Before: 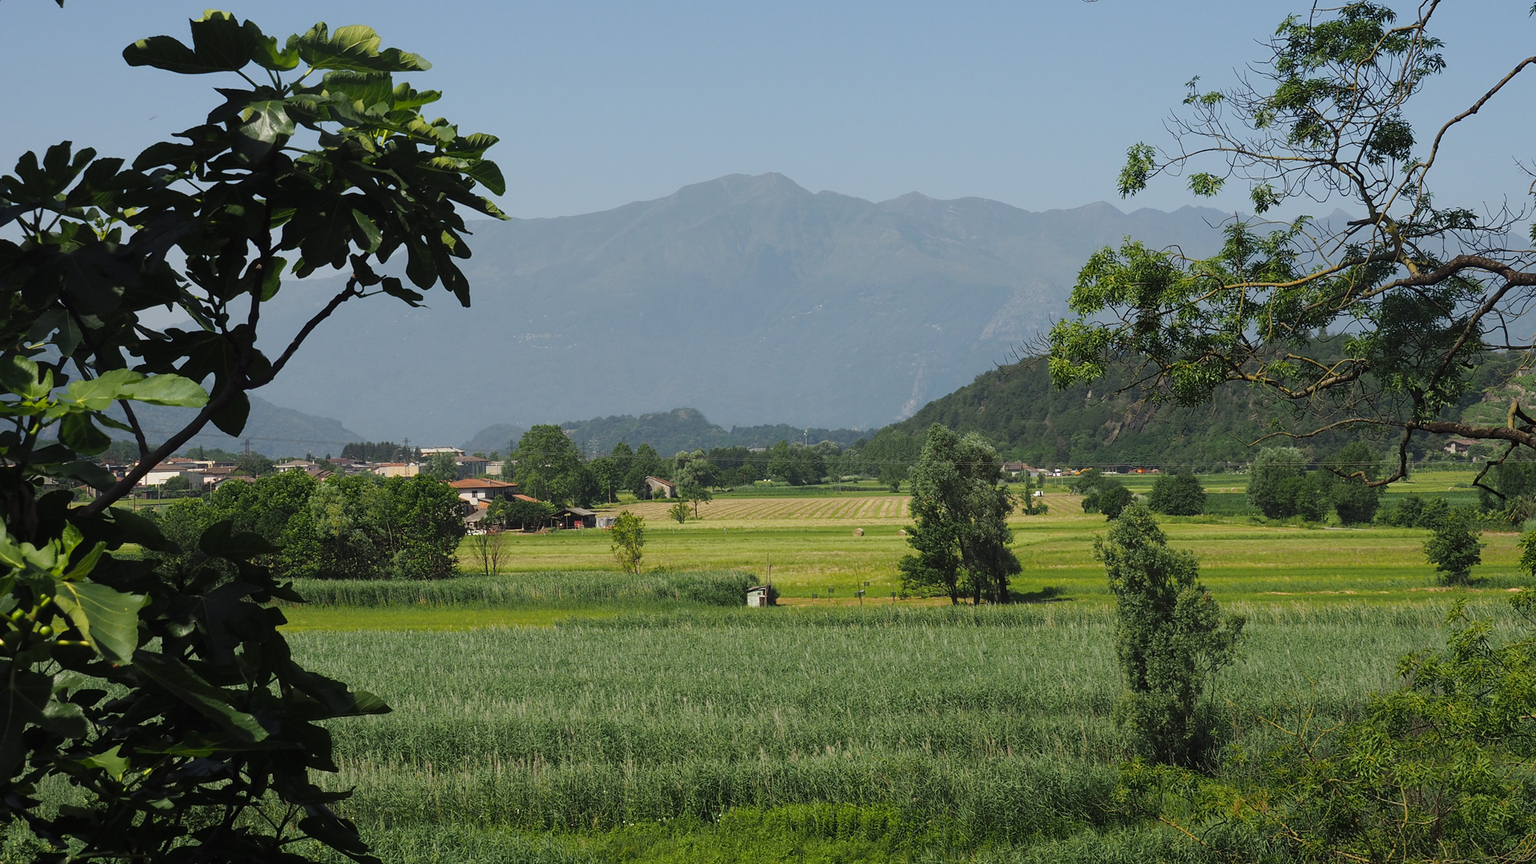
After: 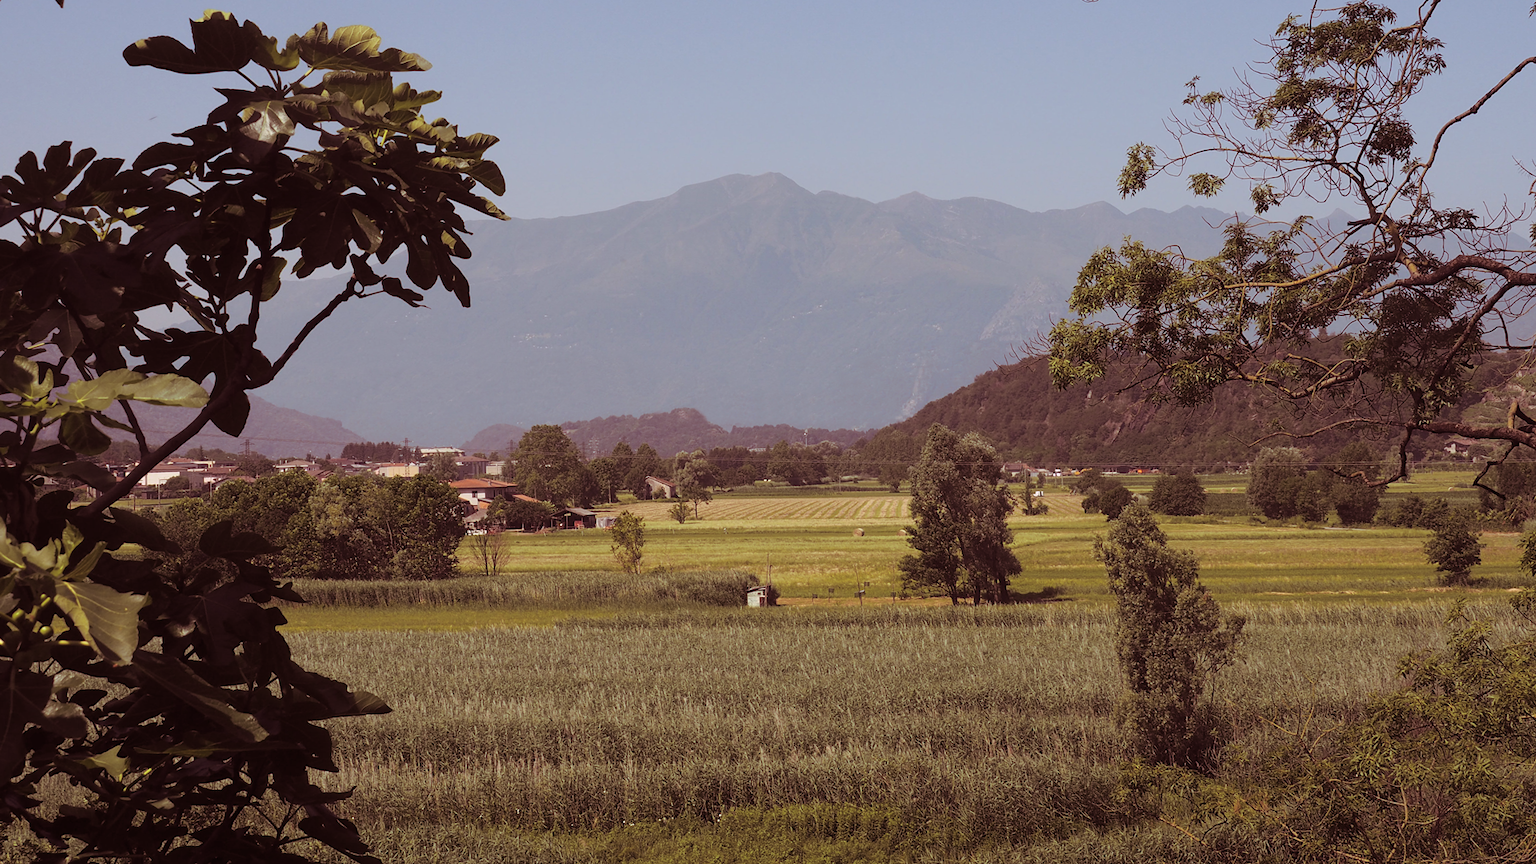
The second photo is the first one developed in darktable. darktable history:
split-toning: highlights › hue 298.8°, highlights › saturation 0.73, compress 41.76%
rgb levels: mode RGB, independent channels, levels [[0, 0.474, 1], [0, 0.5, 1], [0, 0.5, 1]]
